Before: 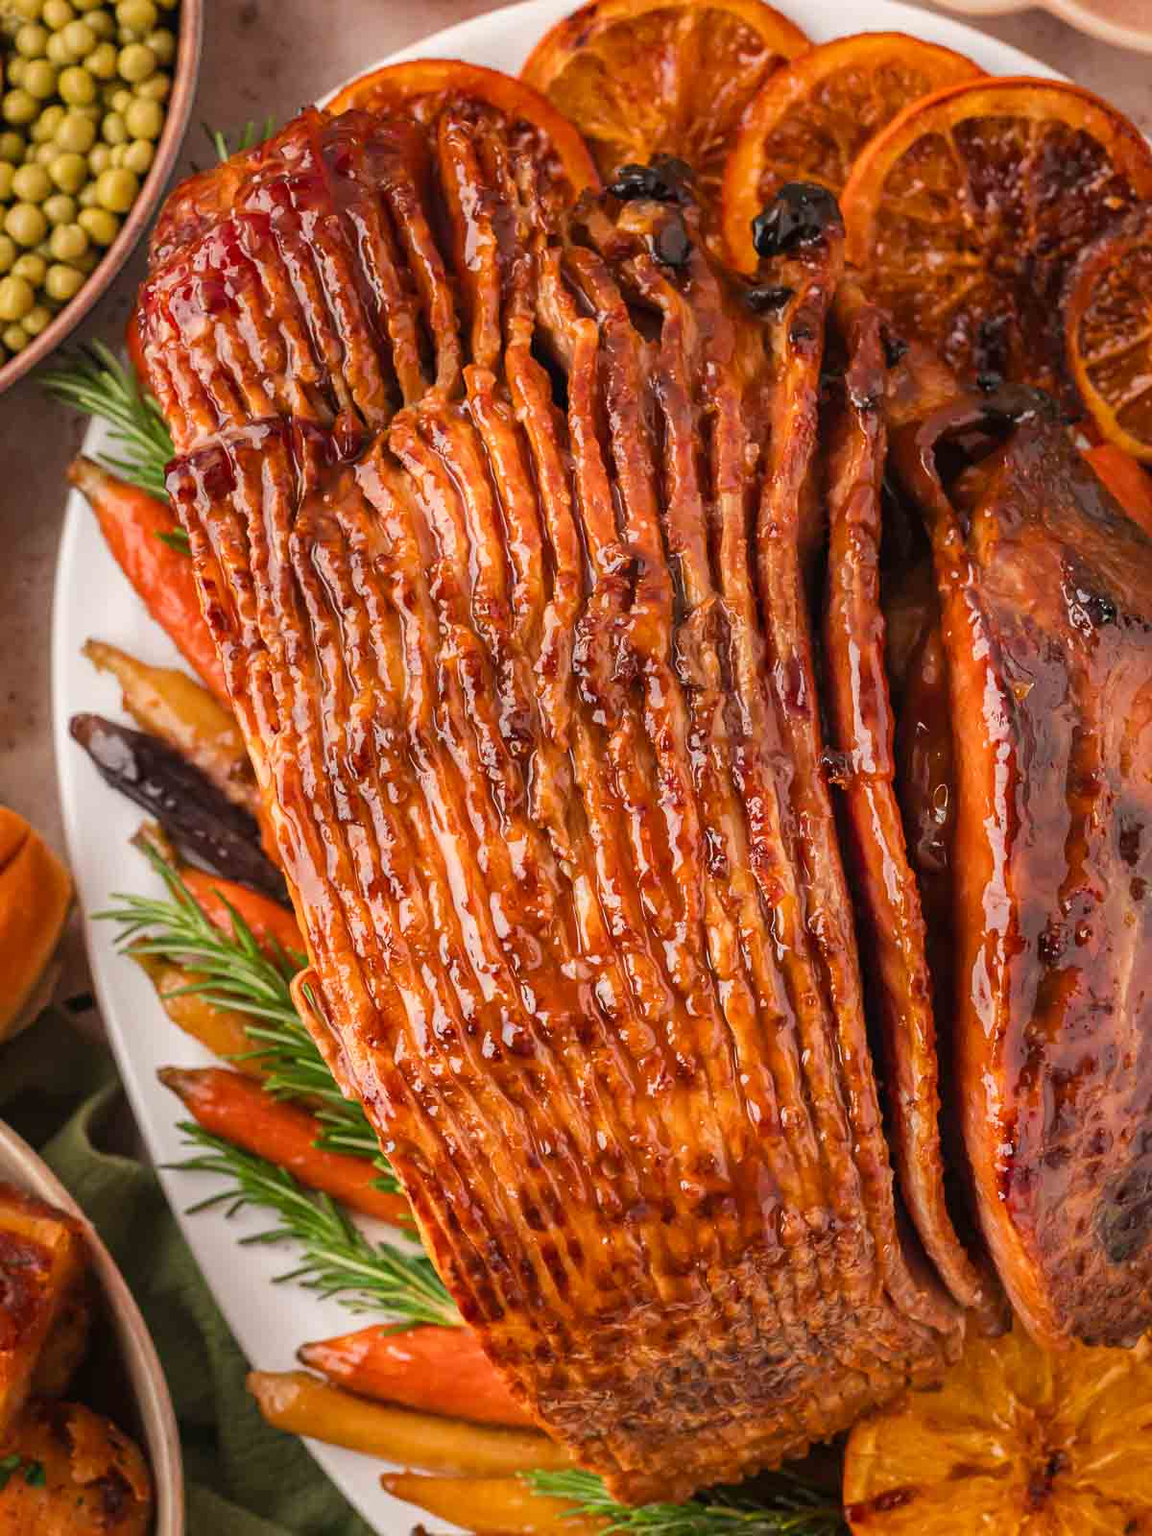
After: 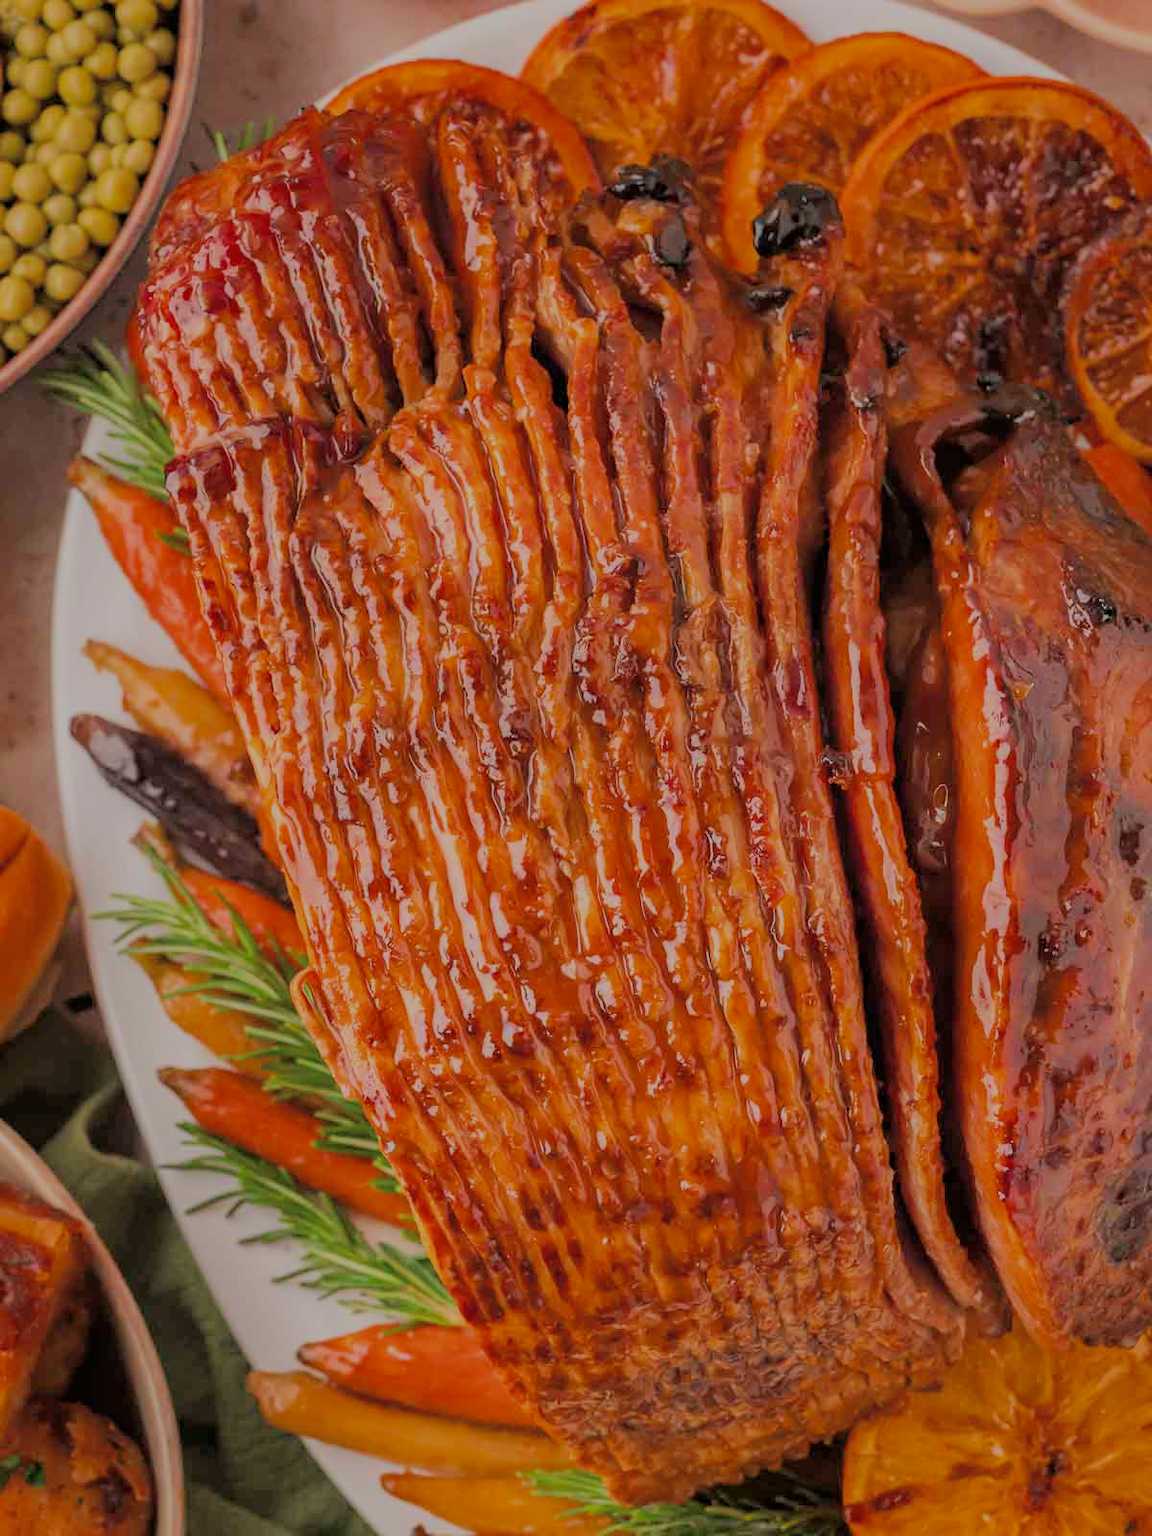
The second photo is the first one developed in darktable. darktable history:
filmic rgb: middle gray luminance 2.51%, black relative exposure -9.97 EV, white relative exposure 6.99 EV, dynamic range scaling 10.08%, target black luminance 0%, hardness 3.17, latitude 43.47%, contrast 0.673, highlights saturation mix 4.68%, shadows ↔ highlights balance 12.98%, color science v6 (2022)
